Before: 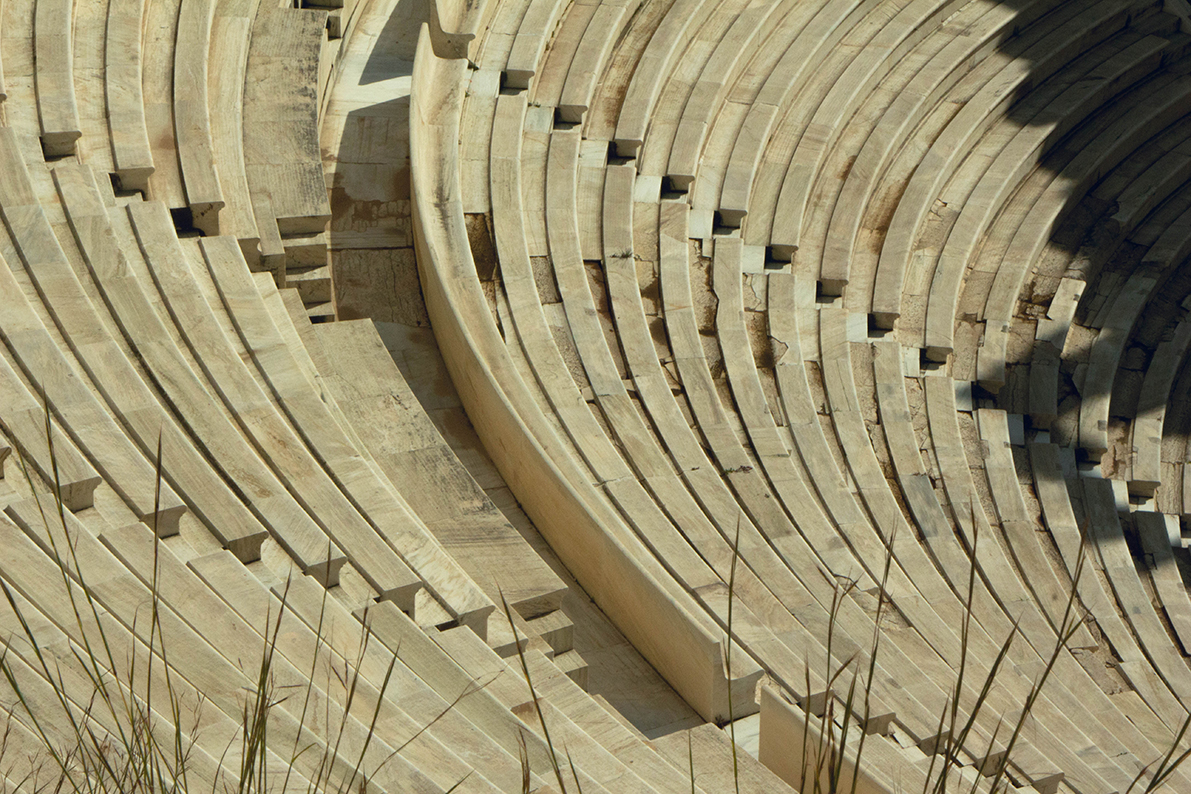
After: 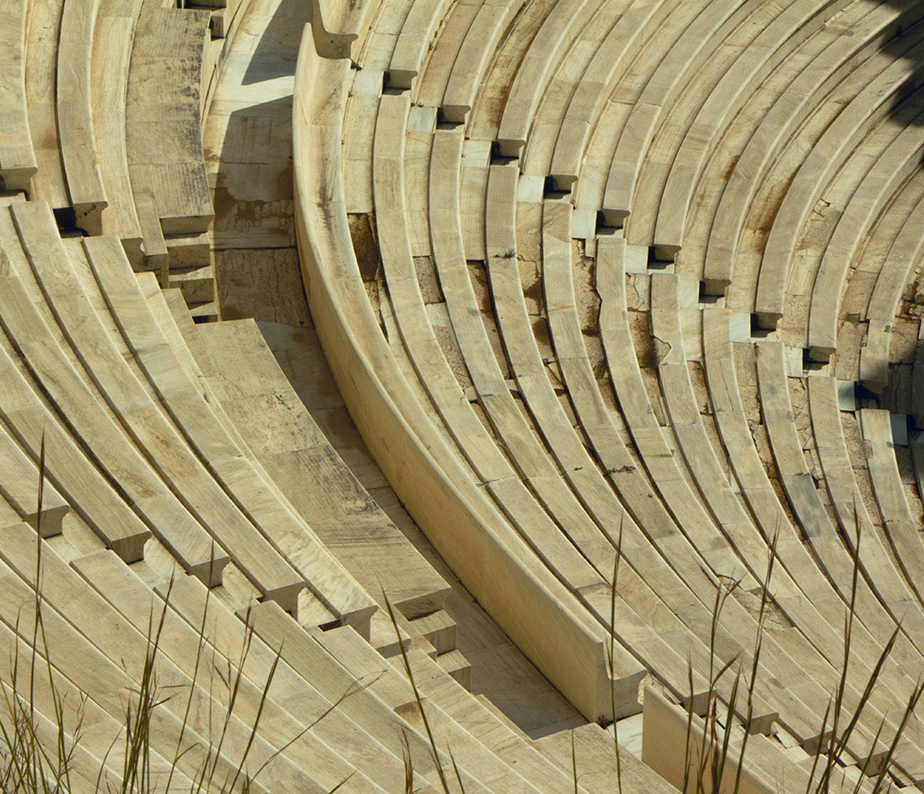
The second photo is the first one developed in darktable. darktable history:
crop: left 9.87%, right 12.505%
color correction: highlights b* 0.041, saturation 1.14
